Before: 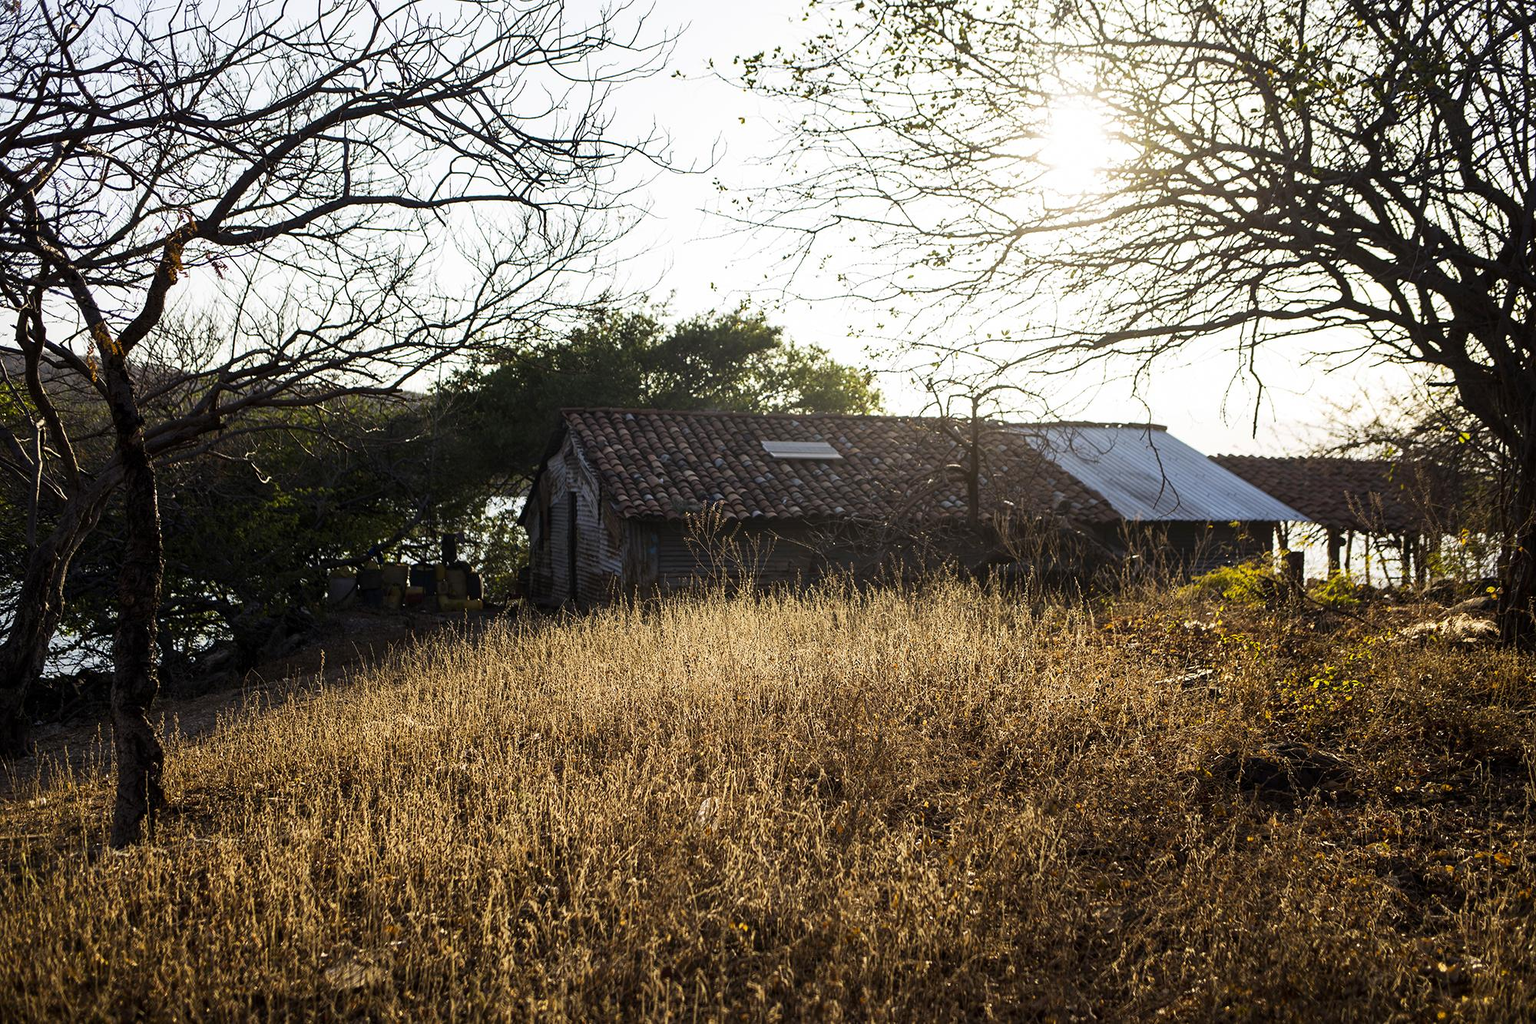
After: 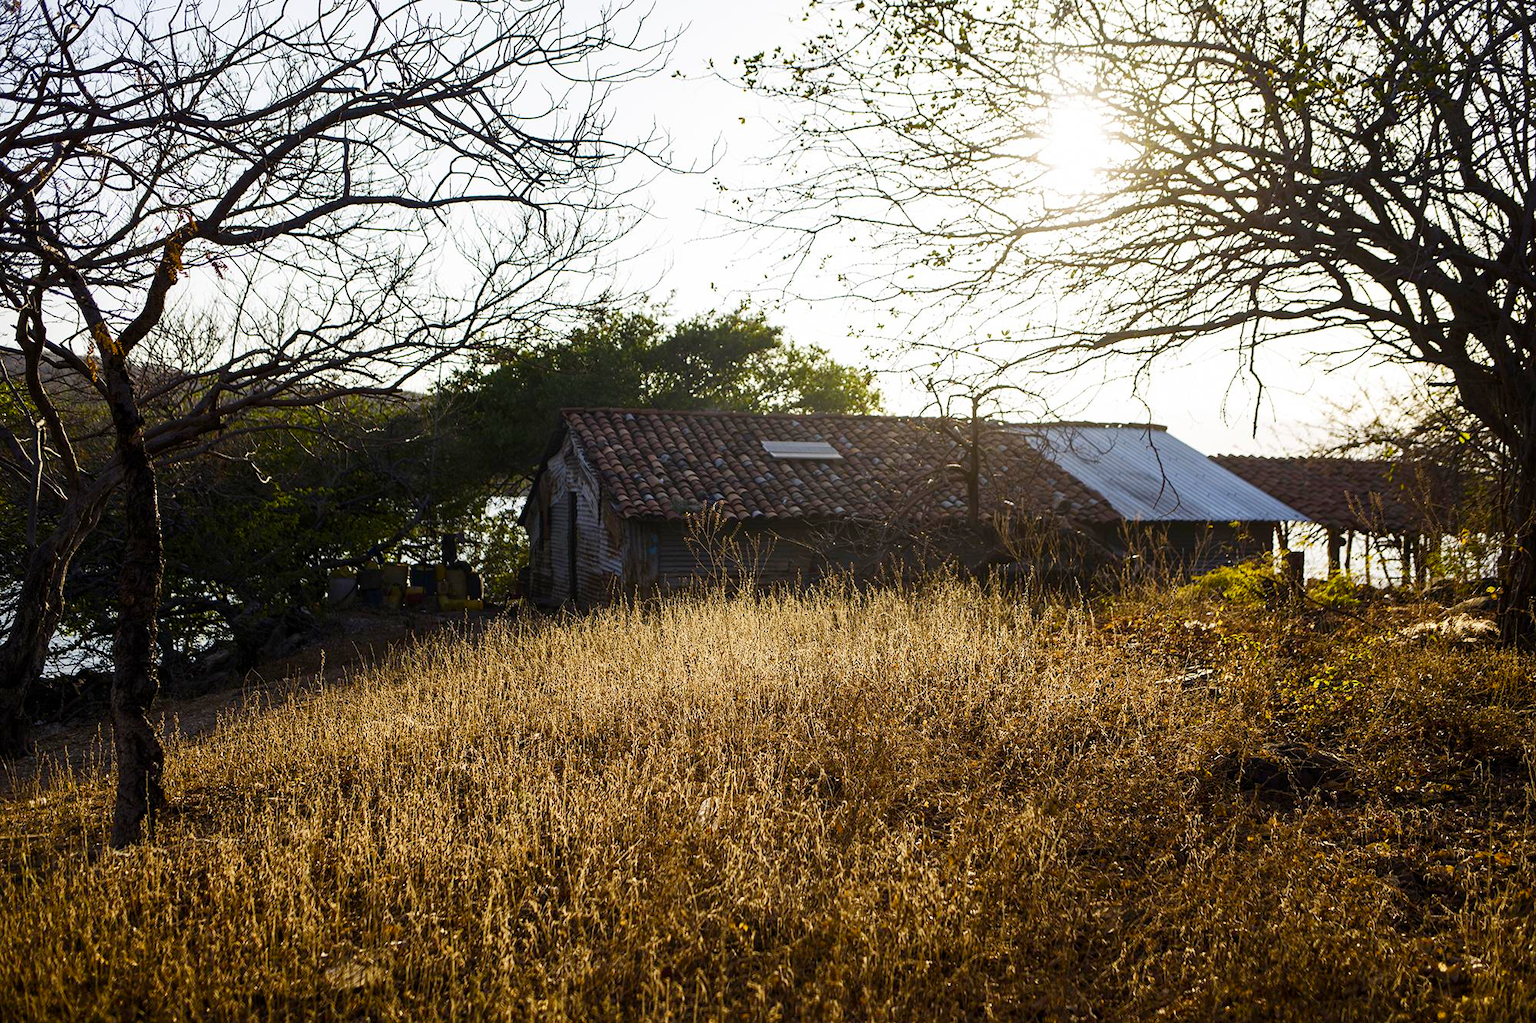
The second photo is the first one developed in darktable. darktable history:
color balance rgb: perceptual saturation grading › global saturation 20%, perceptual saturation grading › highlights -25.723%, perceptual saturation grading › shadows 49.26%, global vibrance 9.56%
